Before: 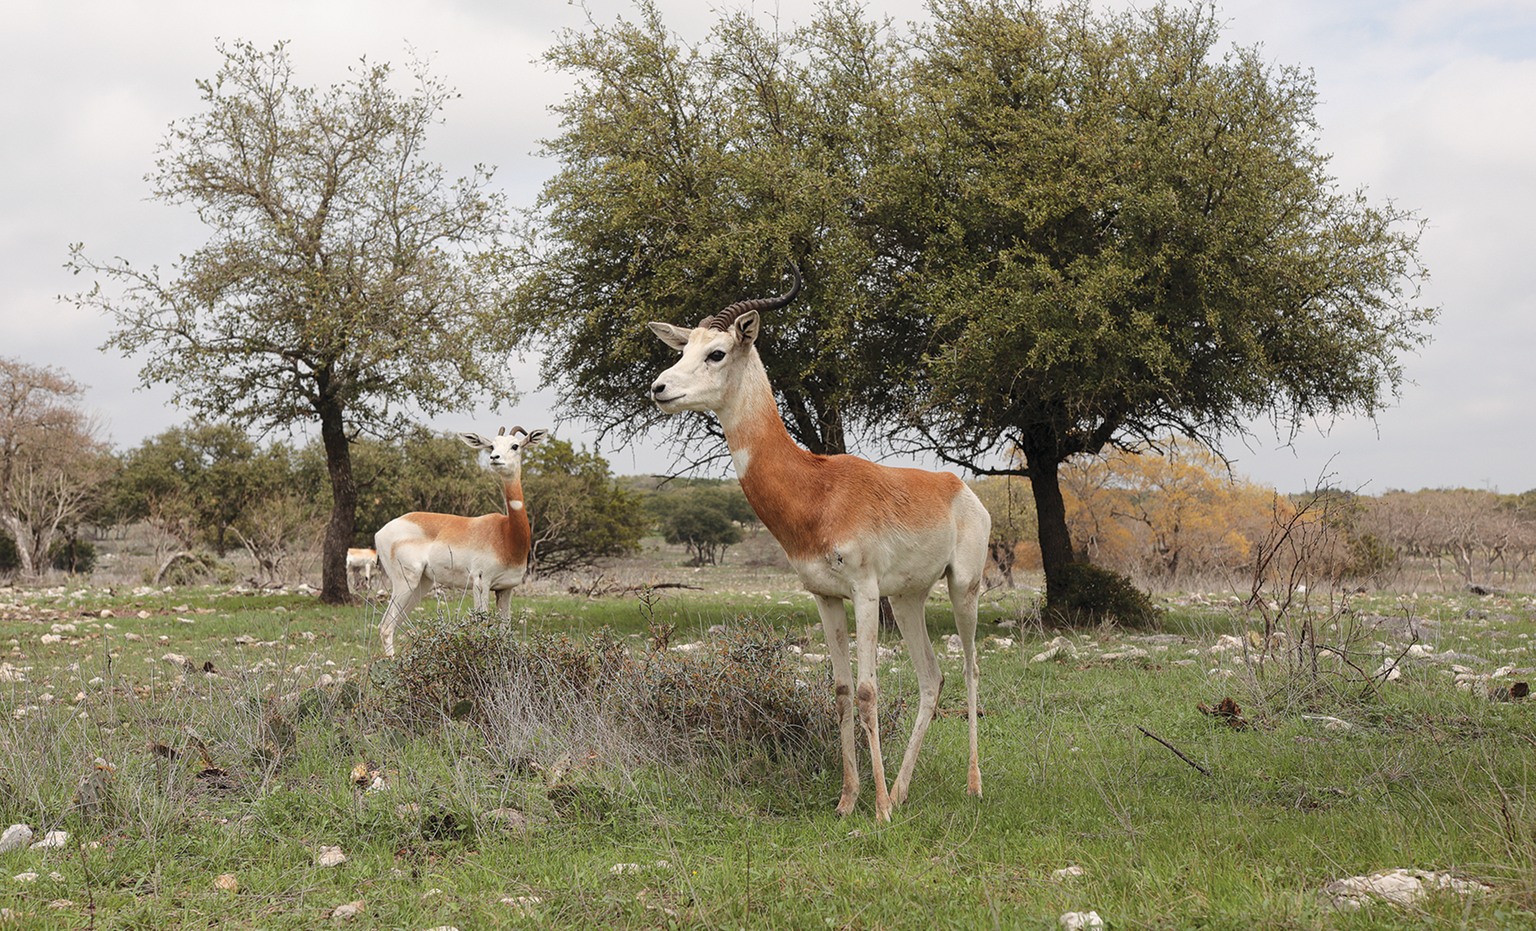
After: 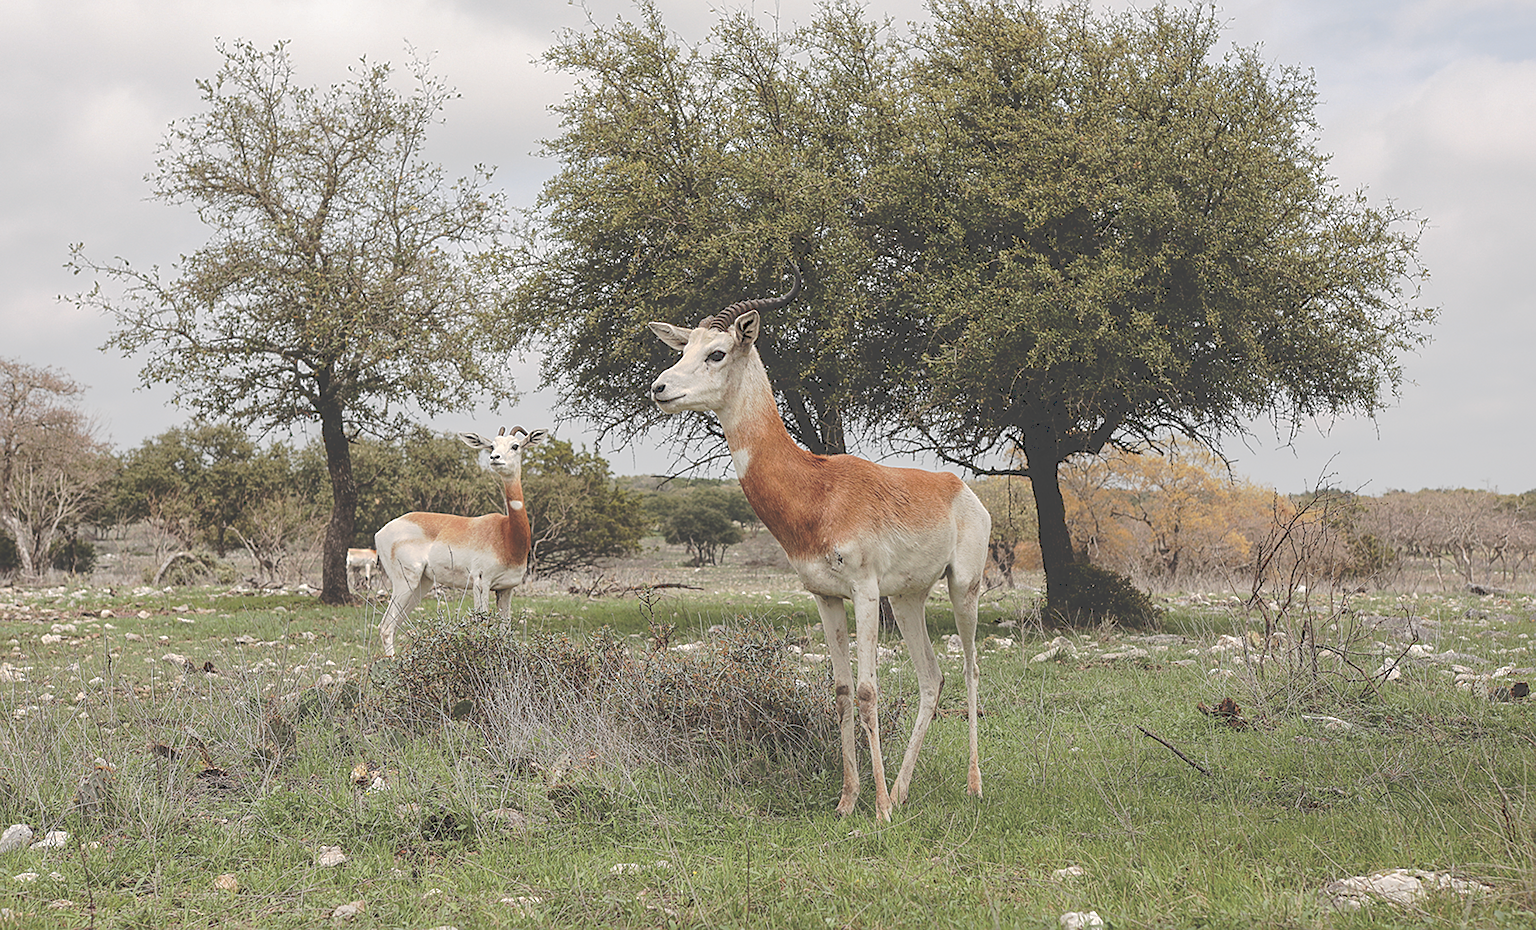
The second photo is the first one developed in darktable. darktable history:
tone curve: curves: ch0 [(0, 0) (0.003, 0.277) (0.011, 0.277) (0.025, 0.279) (0.044, 0.282) (0.069, 0.286) (0.1, 0.289) (0.136, 0.294) (0.177, 0.318) (0.224, 0.345) (0.277, 0.379) (0.335, 0.425) (0.399, 0.481) (0.468, 0.542) (0.543, 0.594) (0.623, 0.662) (0.709, 0.731) (0.801, 0.792) (0.898, 0.851) (1, 1)], preserve colors none
local contrast: on, module defaults
sharpen: on, module defaults
